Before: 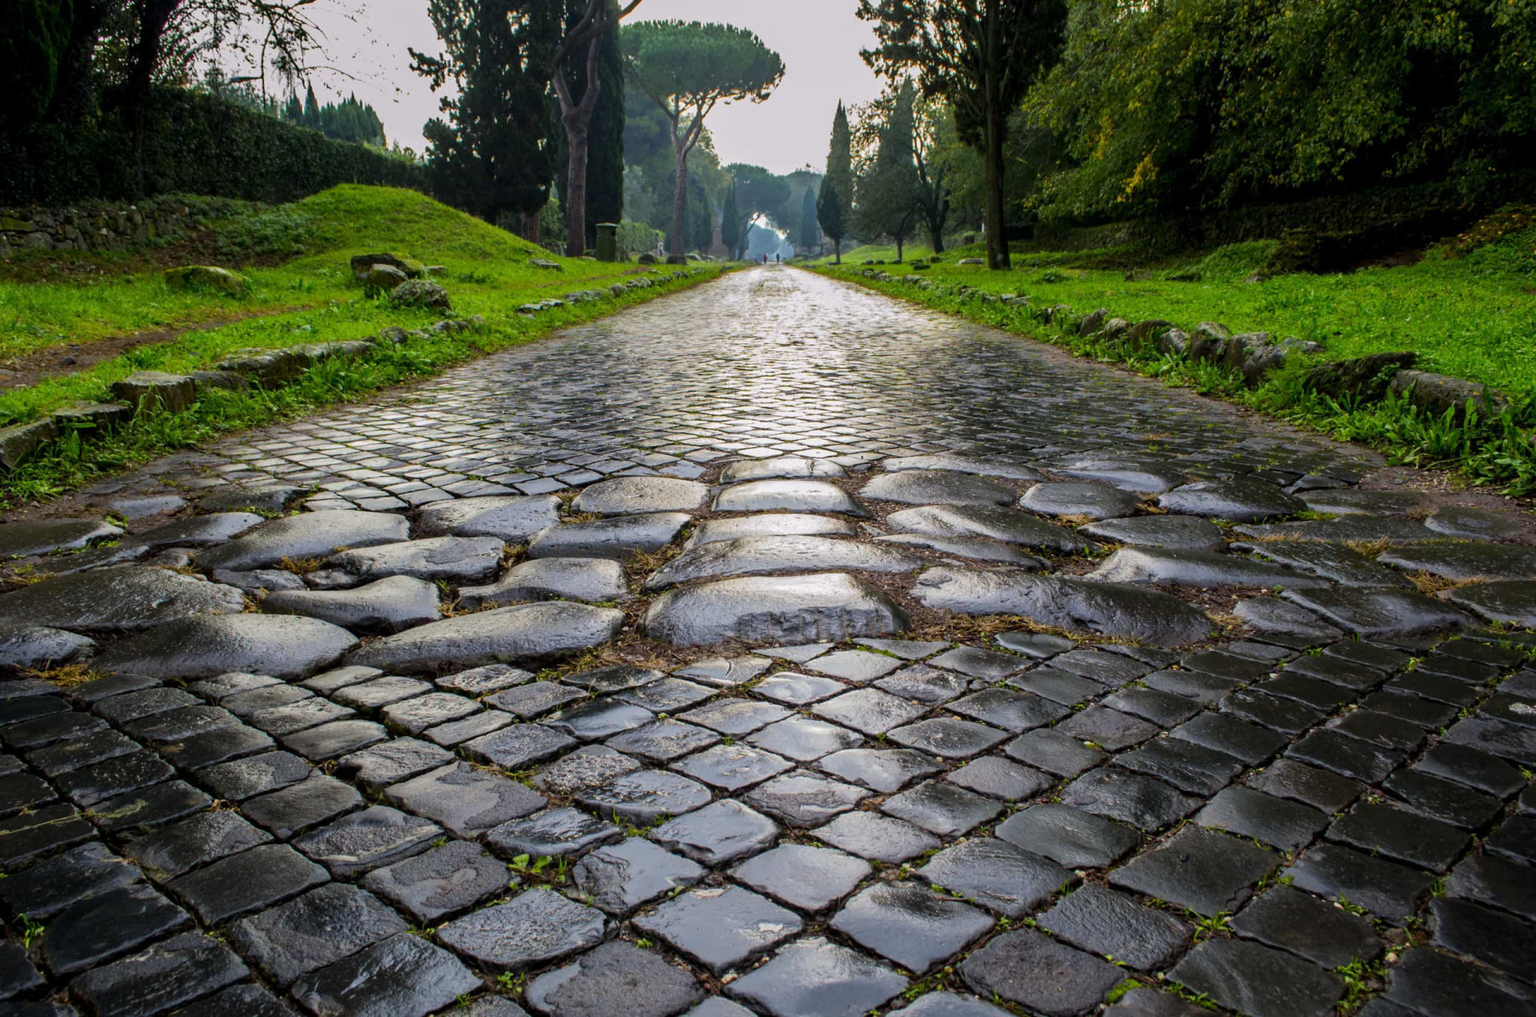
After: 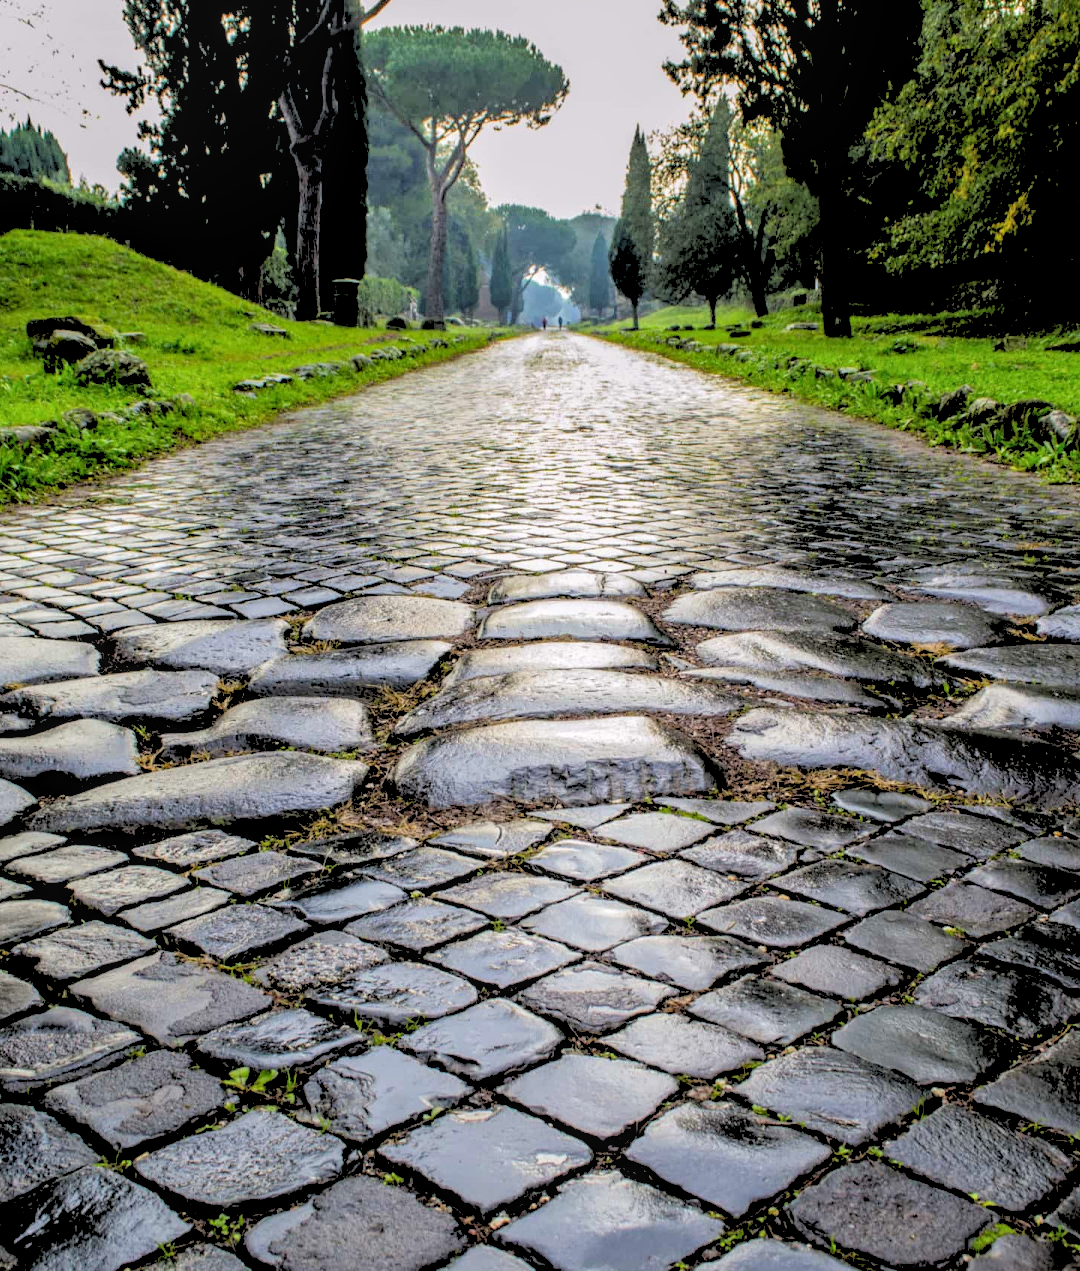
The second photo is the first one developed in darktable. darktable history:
rgb levels: levels [[0.027, 0.429, 0.996], [0, 0.5, 1], [0, 0.5, 1]]
crop: left 21.496%, right 22.254%
local contrast: on, module defaults
